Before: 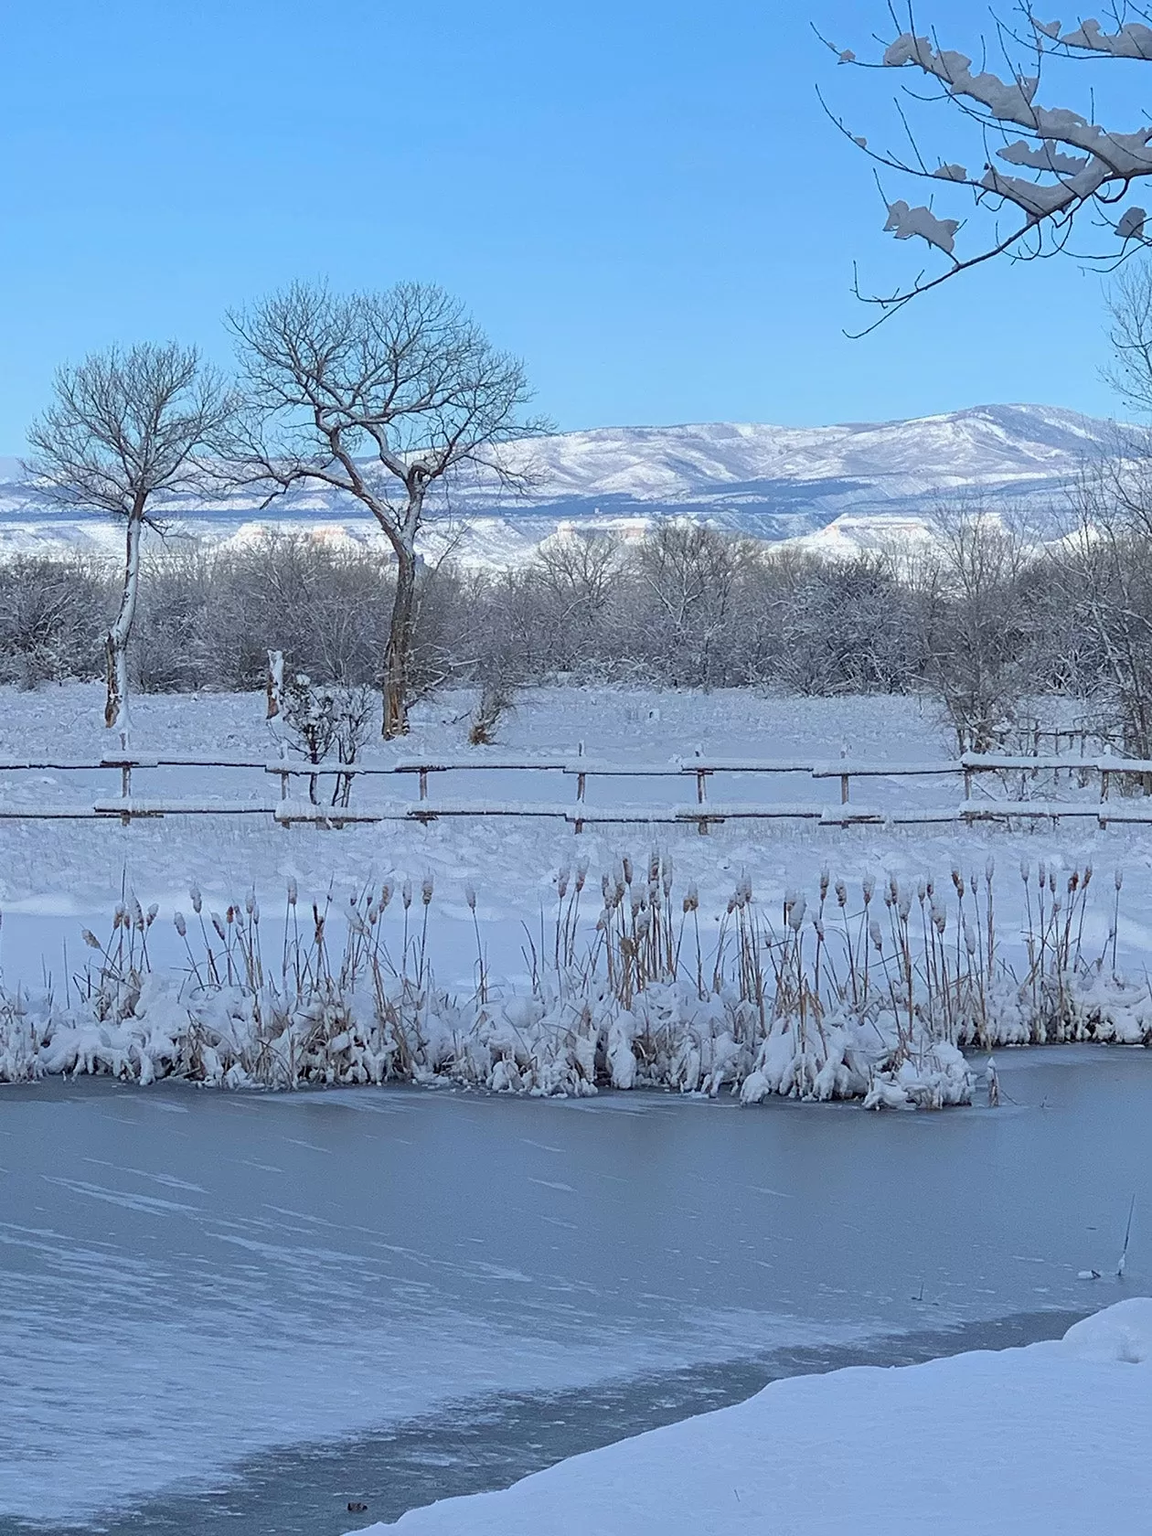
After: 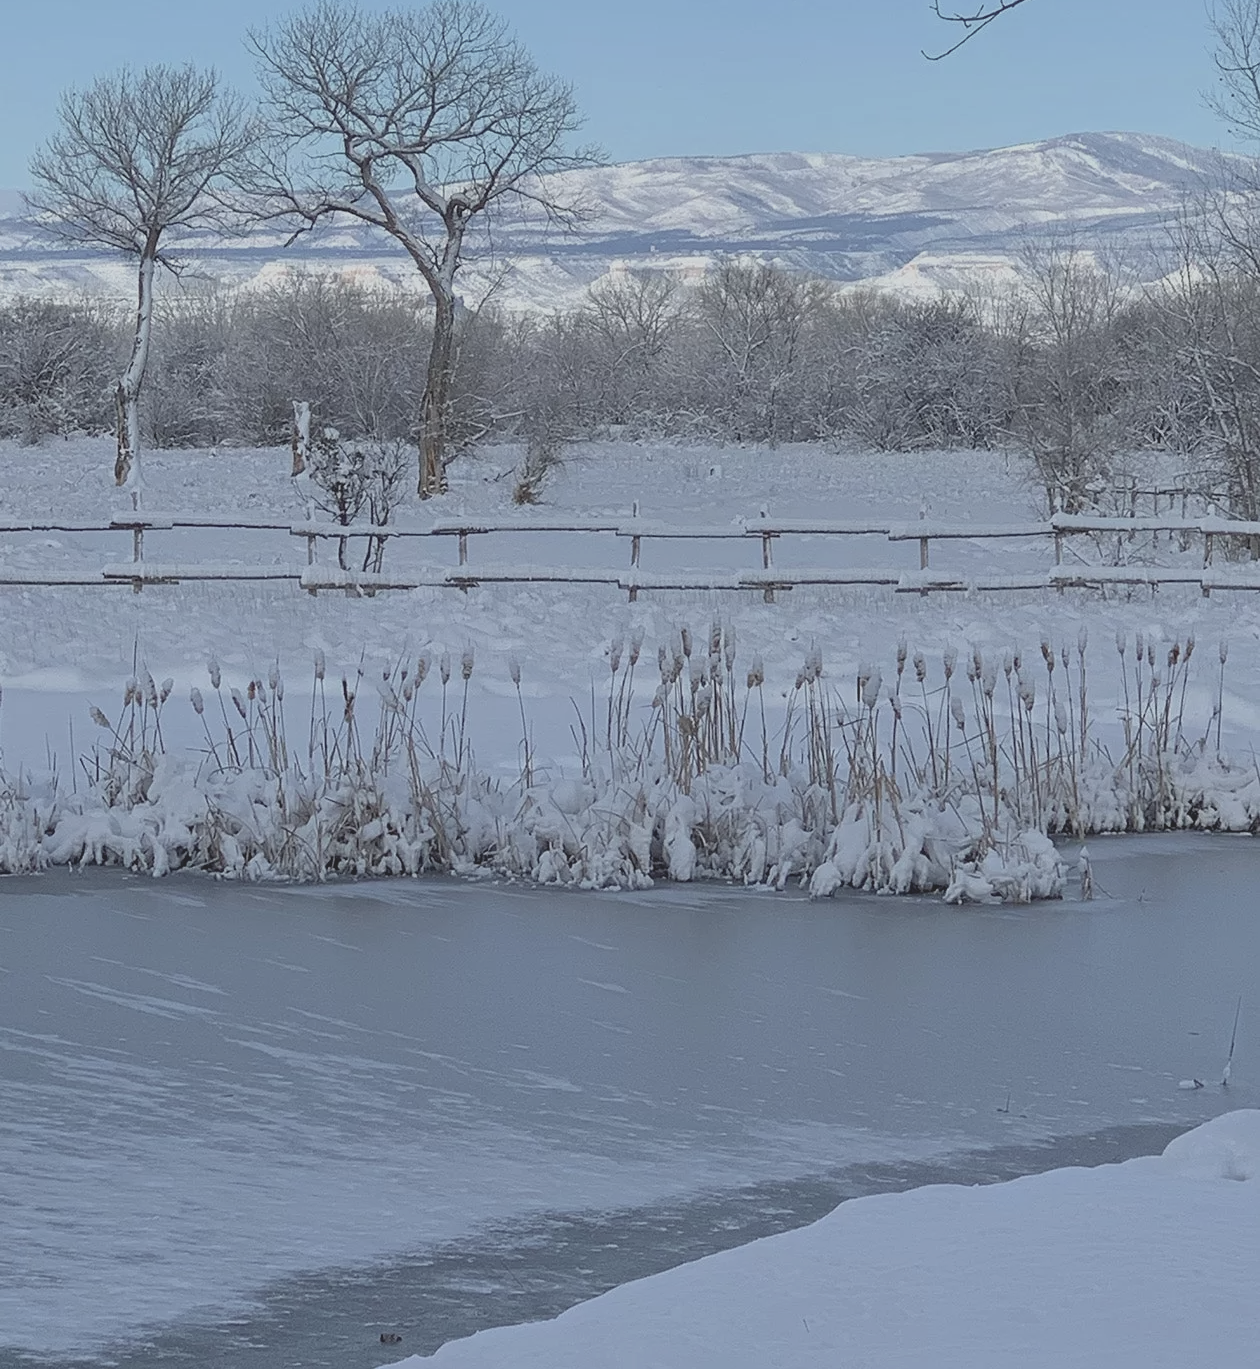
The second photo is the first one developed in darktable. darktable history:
crop and rotate: top 18.507%
contrast brightness saturation: contrast -0.26, saturation -0.43
